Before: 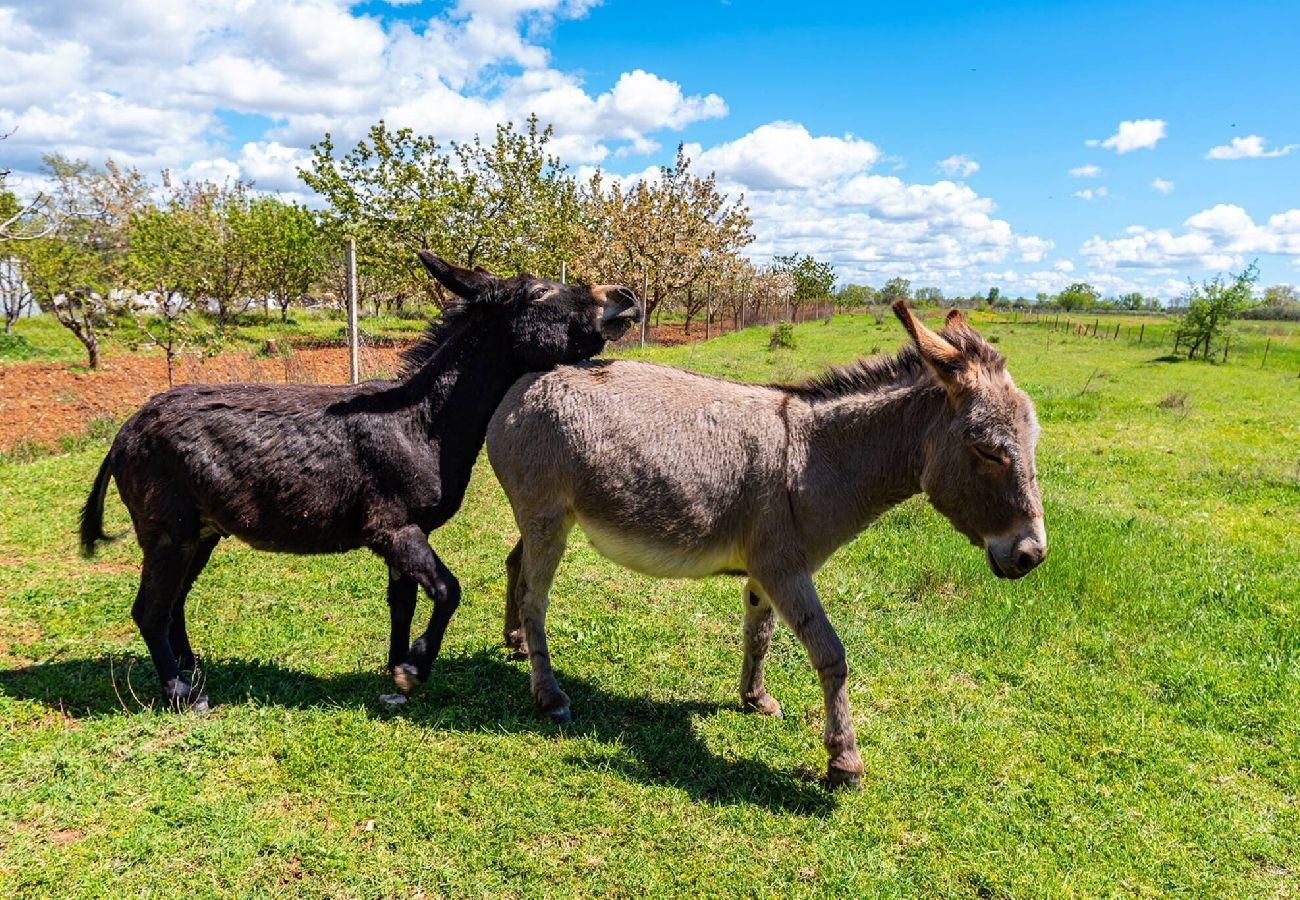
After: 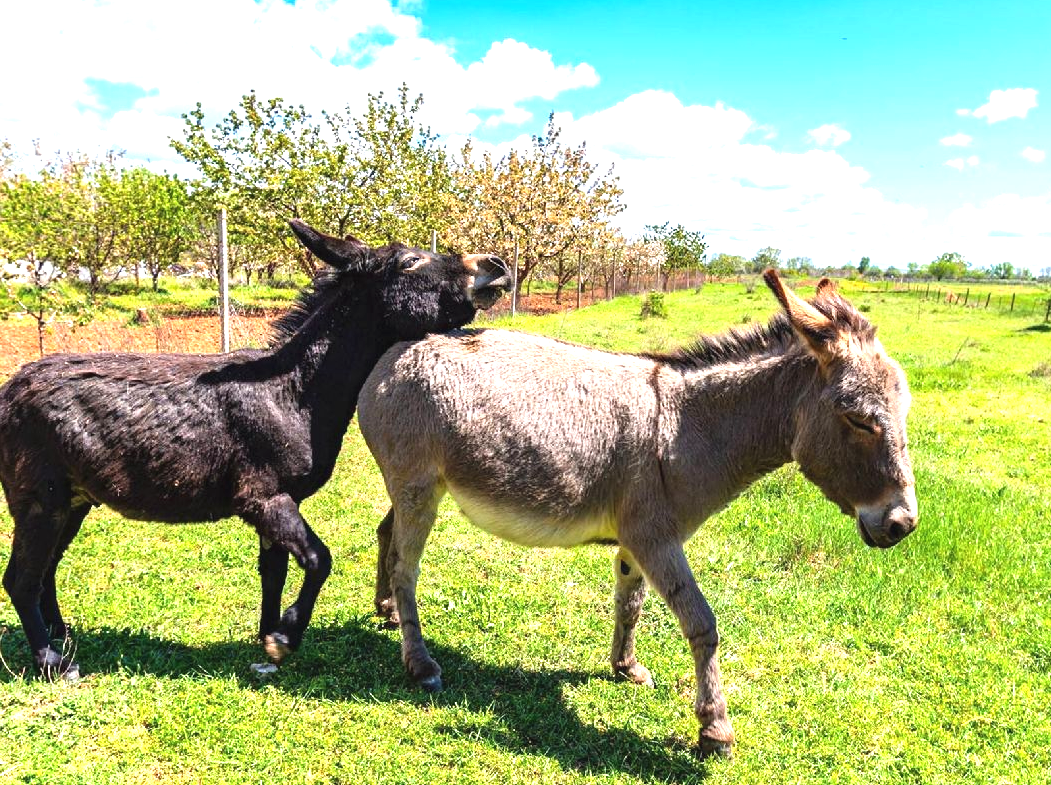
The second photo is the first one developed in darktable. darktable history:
exposure: black level correction -0.002, exposure 1.109 EV, compensate exposure bias true, compensate highlight preservation false
crop: left 9.948%, top 3.531%, right 9.159%, bottom 9.186%
